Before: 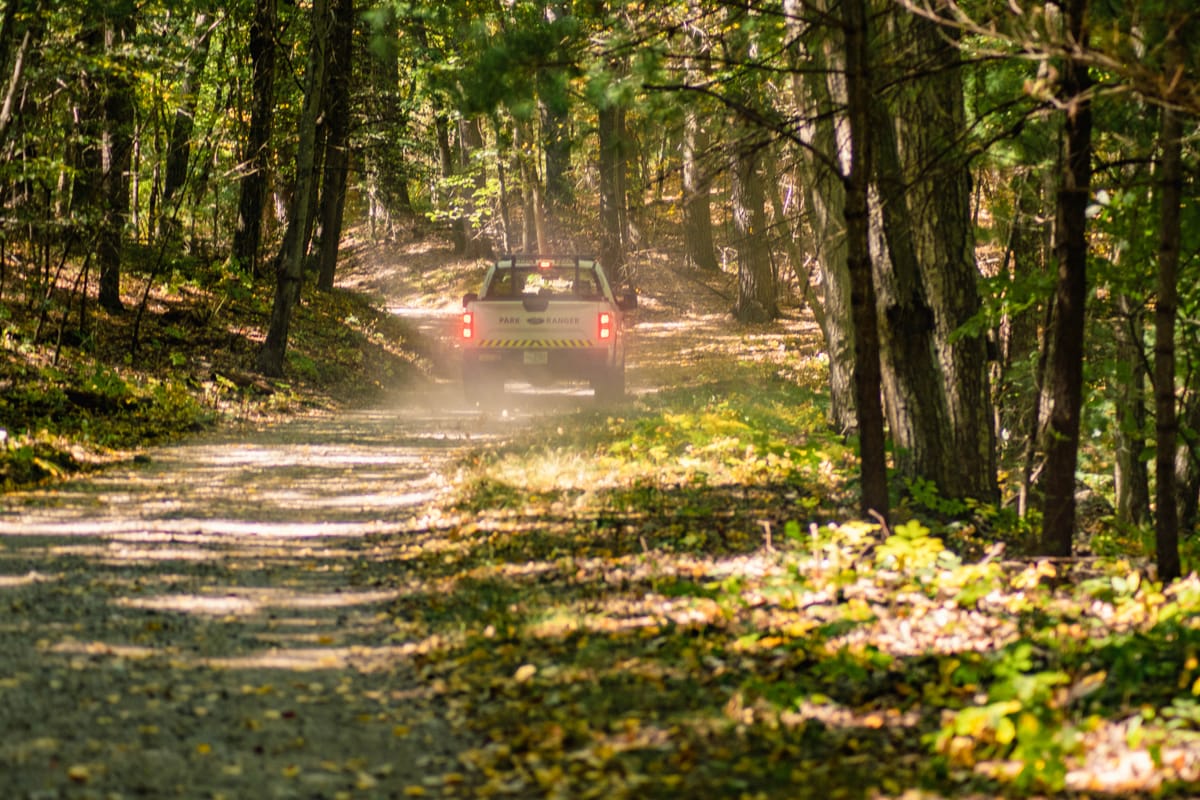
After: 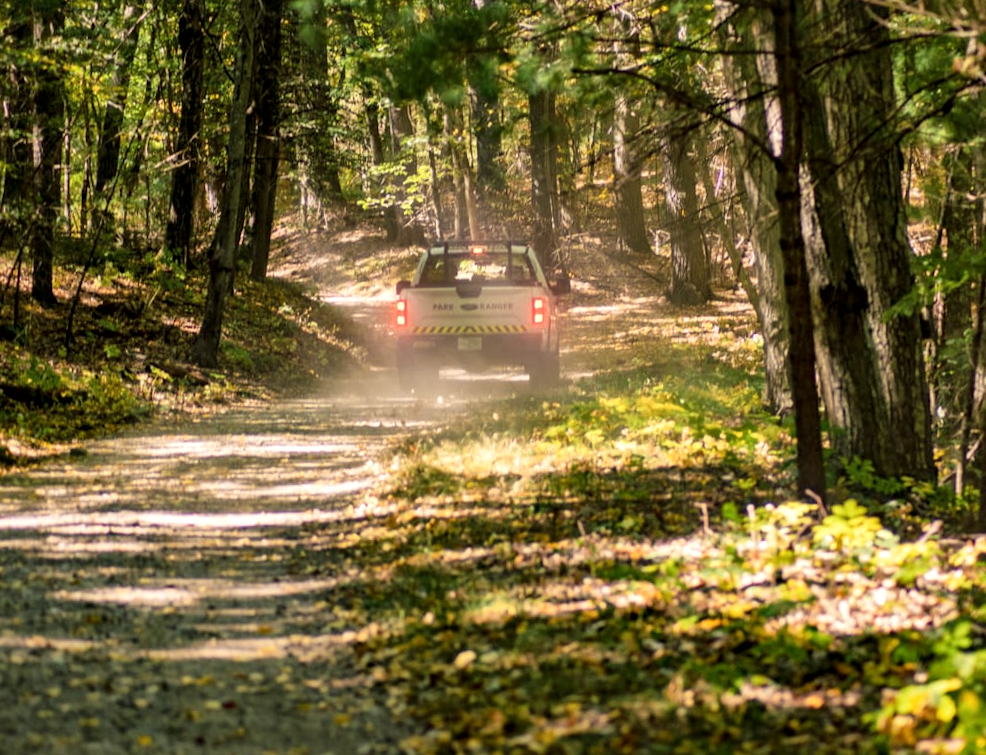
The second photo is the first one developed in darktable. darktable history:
local contrast: mode bilateral grid, contrast 20, coarseness 50, detail 144%, midtone range 0.2
crop and rotate: angle 1°, left 4.281%, top 0.642%, right 11.383%, bottom 2.486%
